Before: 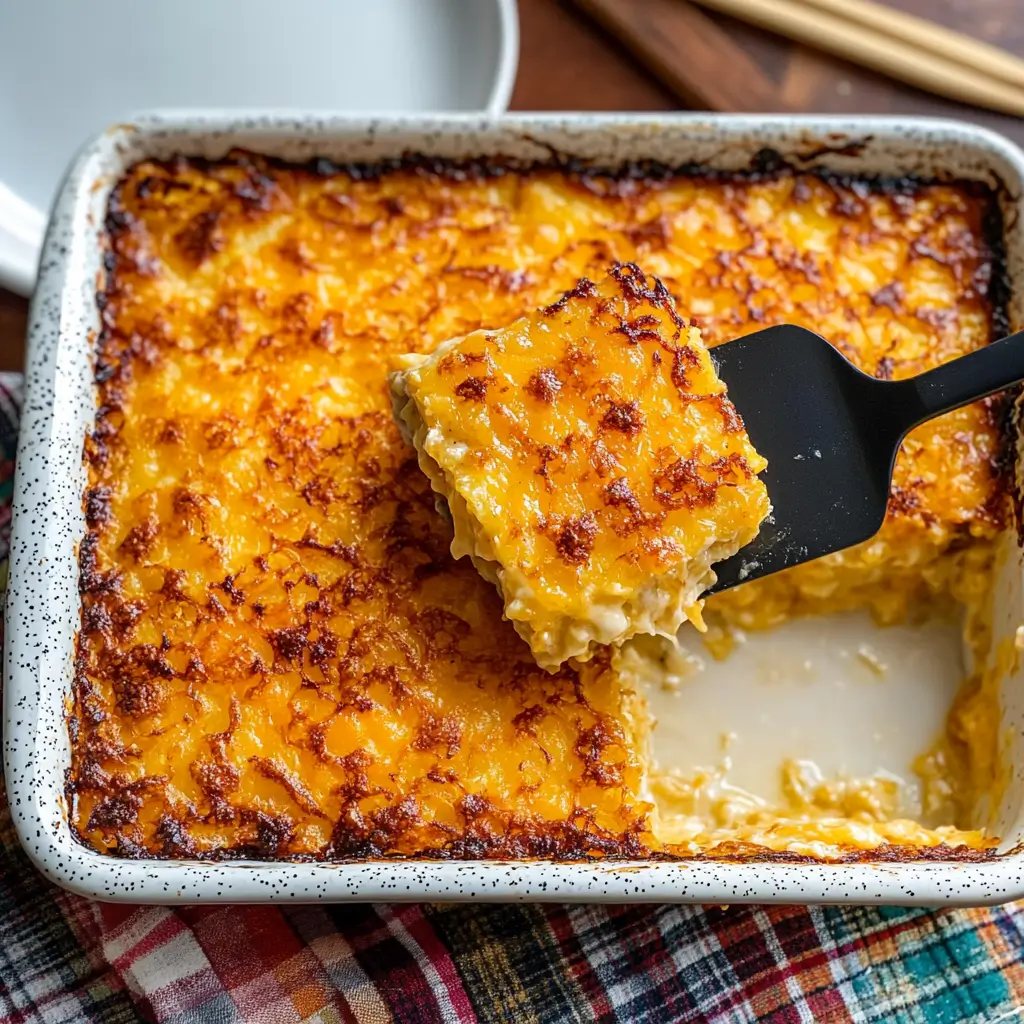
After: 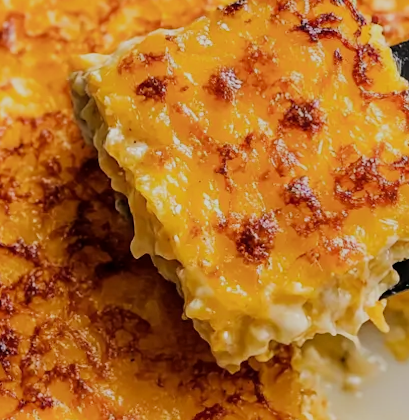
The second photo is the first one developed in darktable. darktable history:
filmic rgb: black relative exposure -7.65 EV, white relative exposure 4.56 EV, hardness 3.61
crop: left 30%, top 30%, right 30%, bottom 30%
rotate and perspective: lens shift (horizontal) -0.055, automatic cropping off
